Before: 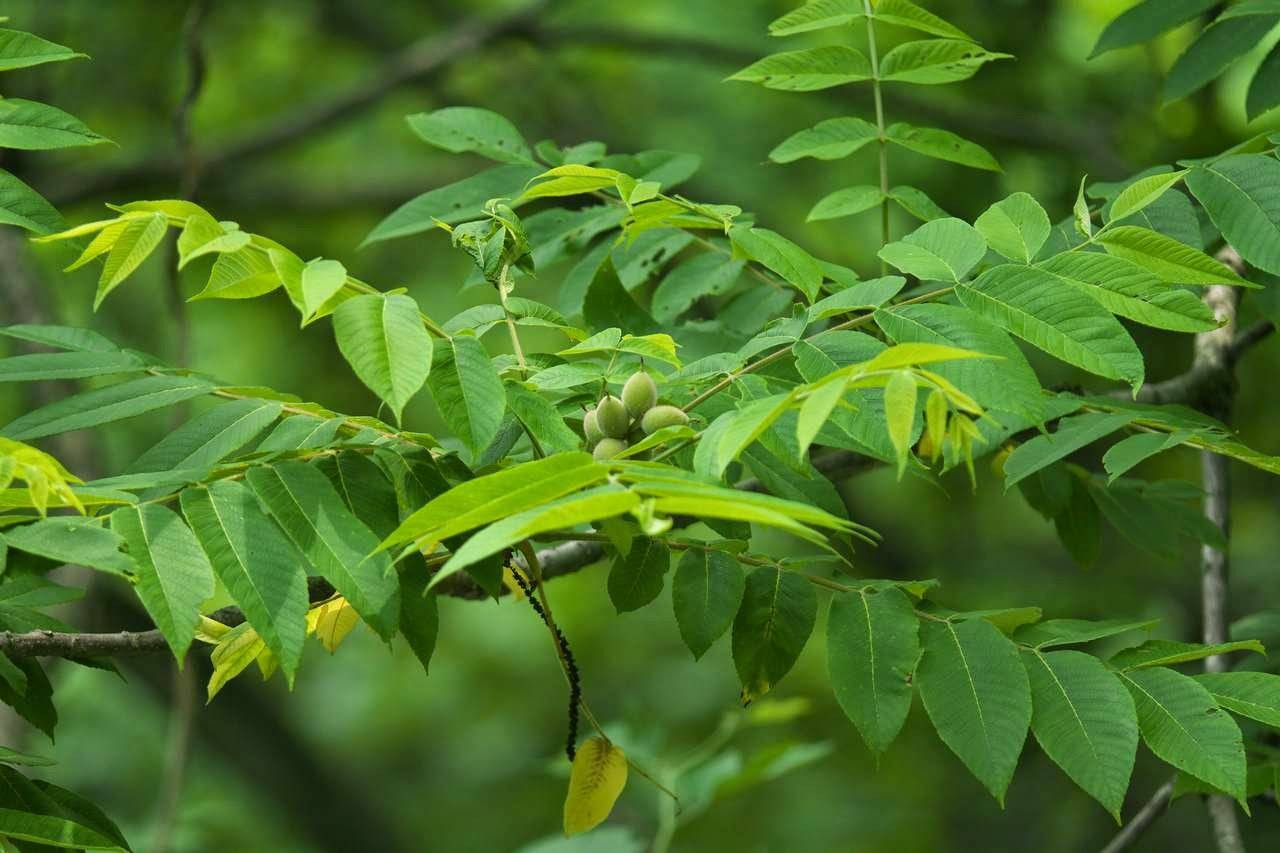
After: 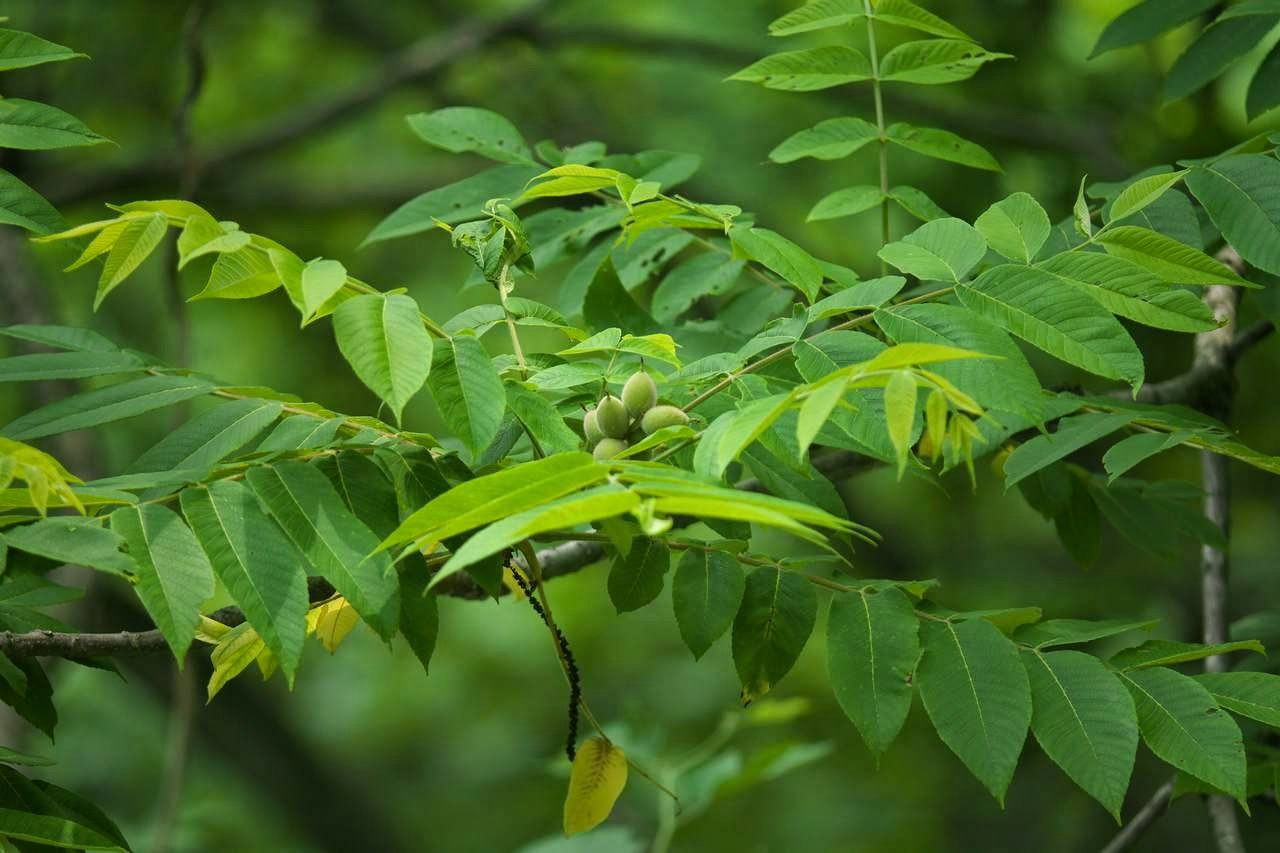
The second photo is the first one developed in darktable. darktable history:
vignetting: fall-off start 18.46%, fall-off radius 137.71%, brightness -0.371, saturation 0.006, width/height ratio 0.626, shape 0.578
